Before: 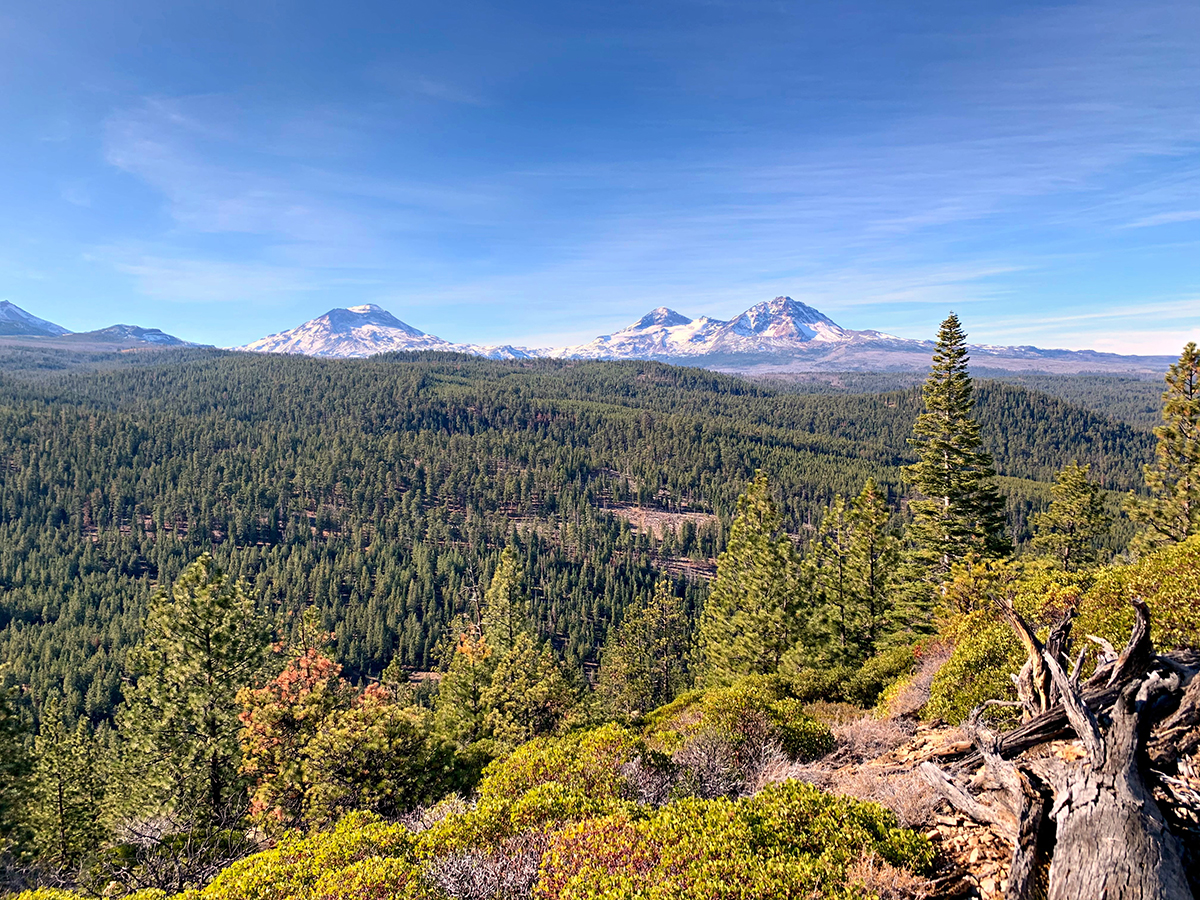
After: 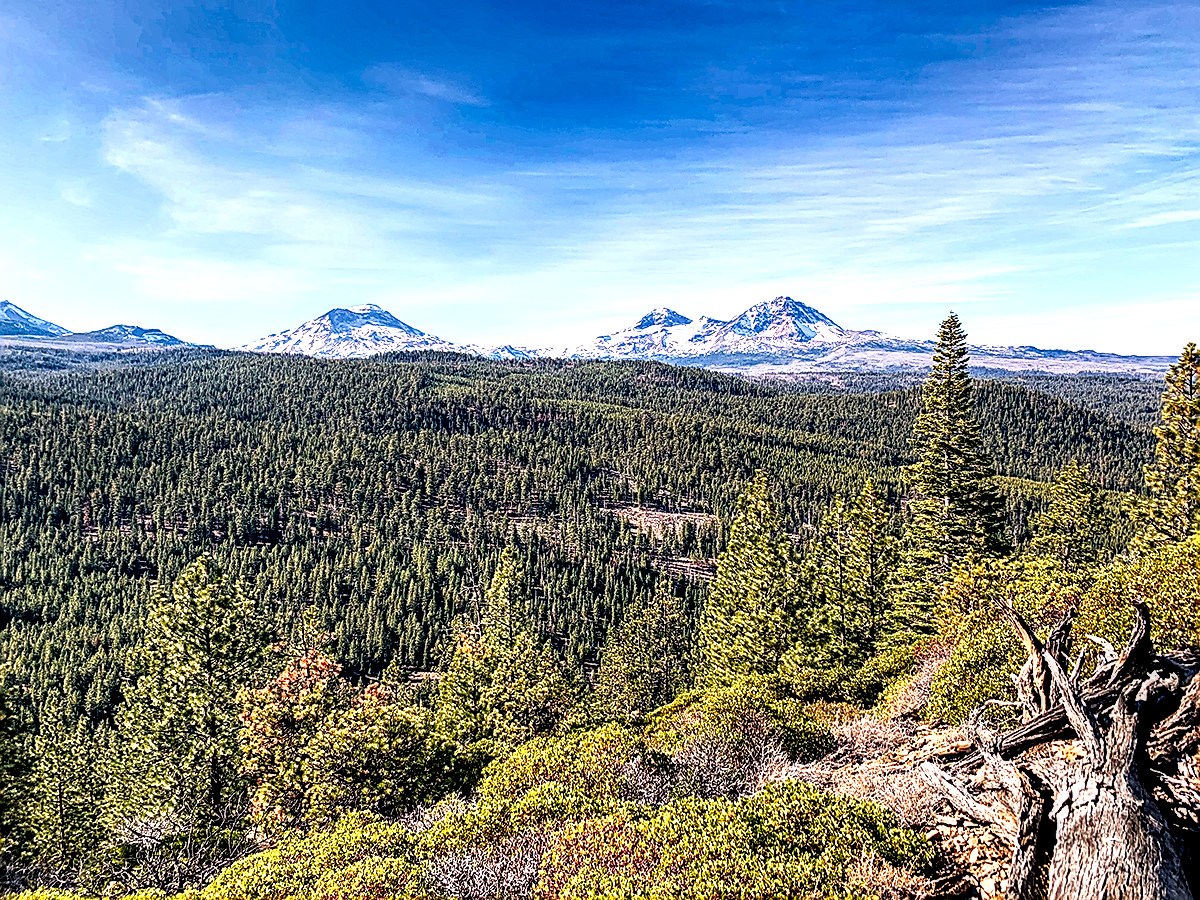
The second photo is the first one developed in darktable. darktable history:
tone curve: curves: ch0 [(0, 0) (0.139, 0.067) (0.319, 0.269) (0.498, 0.505) (0.725, 0.824) (0.864, 0.945) (0.985, 1)]; ch1 [(0, 0) (0.291, 0.197) (0.456, 0.426) (0.495, 0.488) (0.557, 0.578) (0.599, 0.644) (0.702, 0.786) (1, 1)]; ch2 [(0, 0) (0.125, 0.089) (0.353, 0.329) (0.447, 0.43) (0.557, 0.566) (0.63, 0.667) (1, 1)], preserve colors none
sharpen: radius 1.41, amount 1.257, threshold 0.704
local contrast: highlights 22%, detail 198%
shadows and highlights: shadows -1.62, highlights 41.1
